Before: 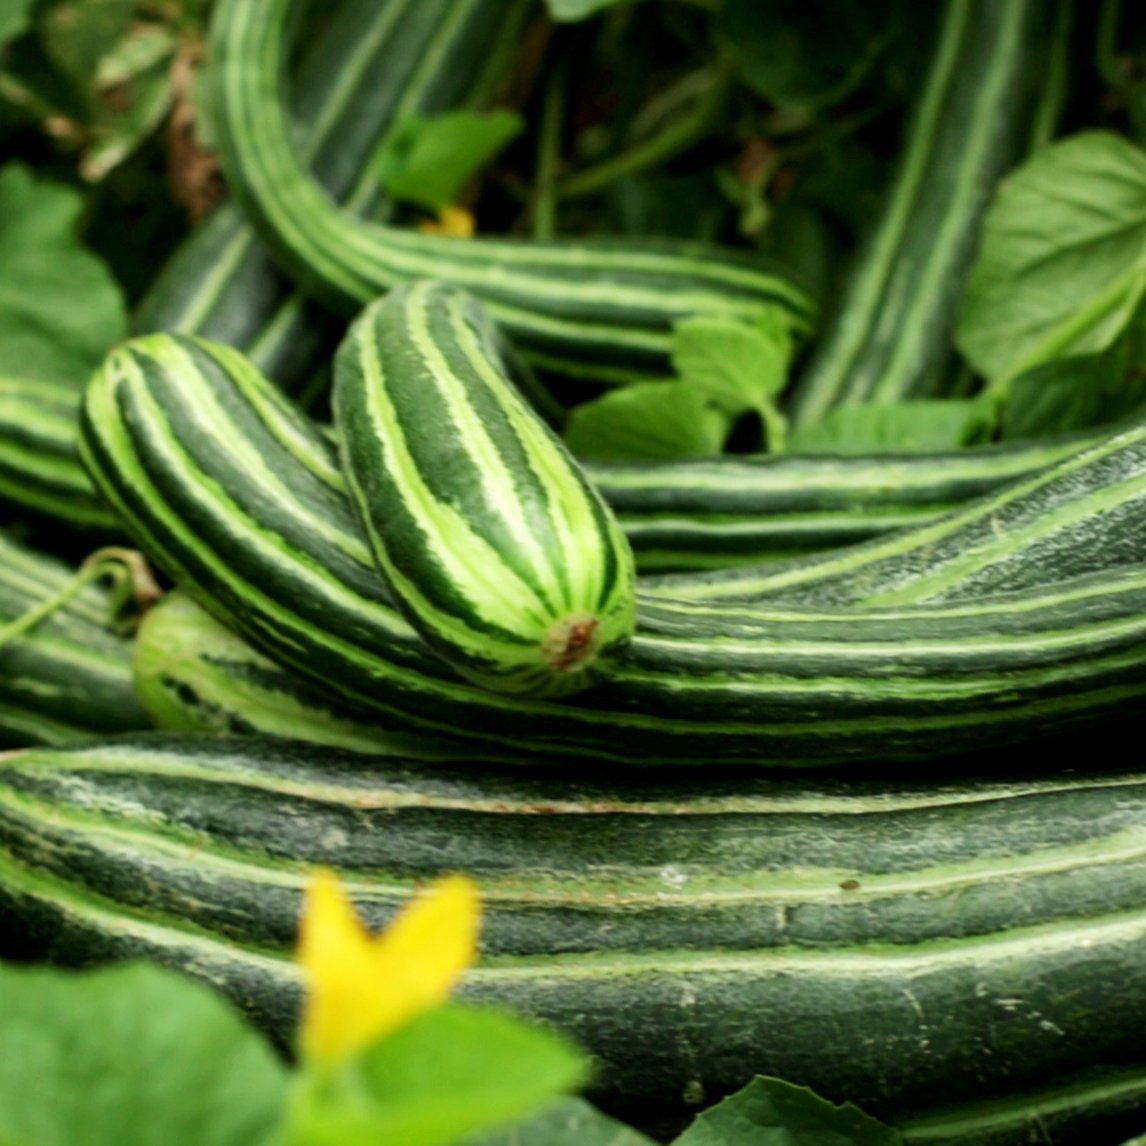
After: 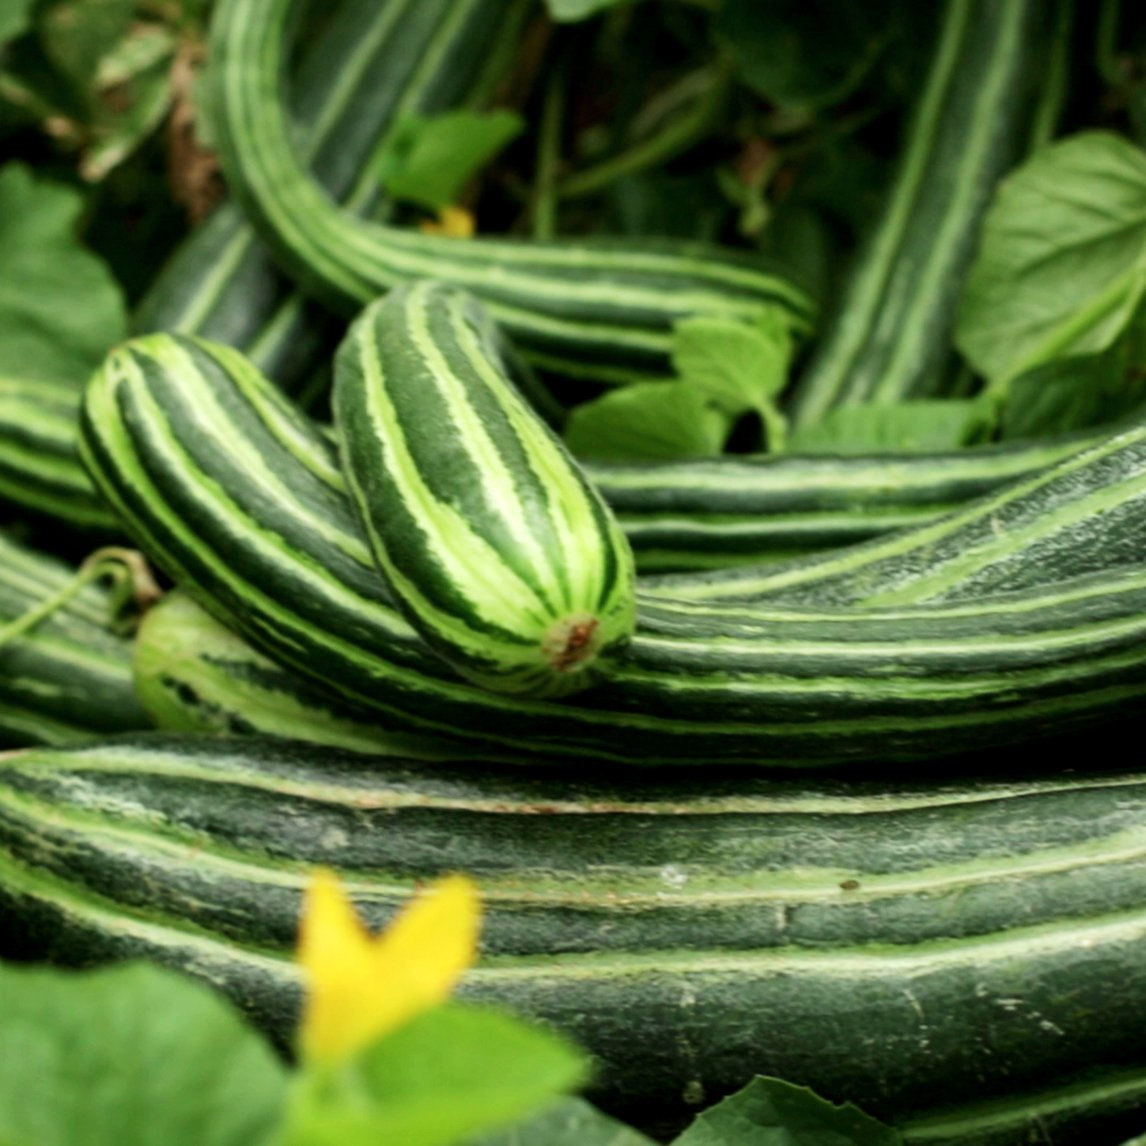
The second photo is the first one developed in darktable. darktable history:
contrast brightness saturation: saturation -0.051
